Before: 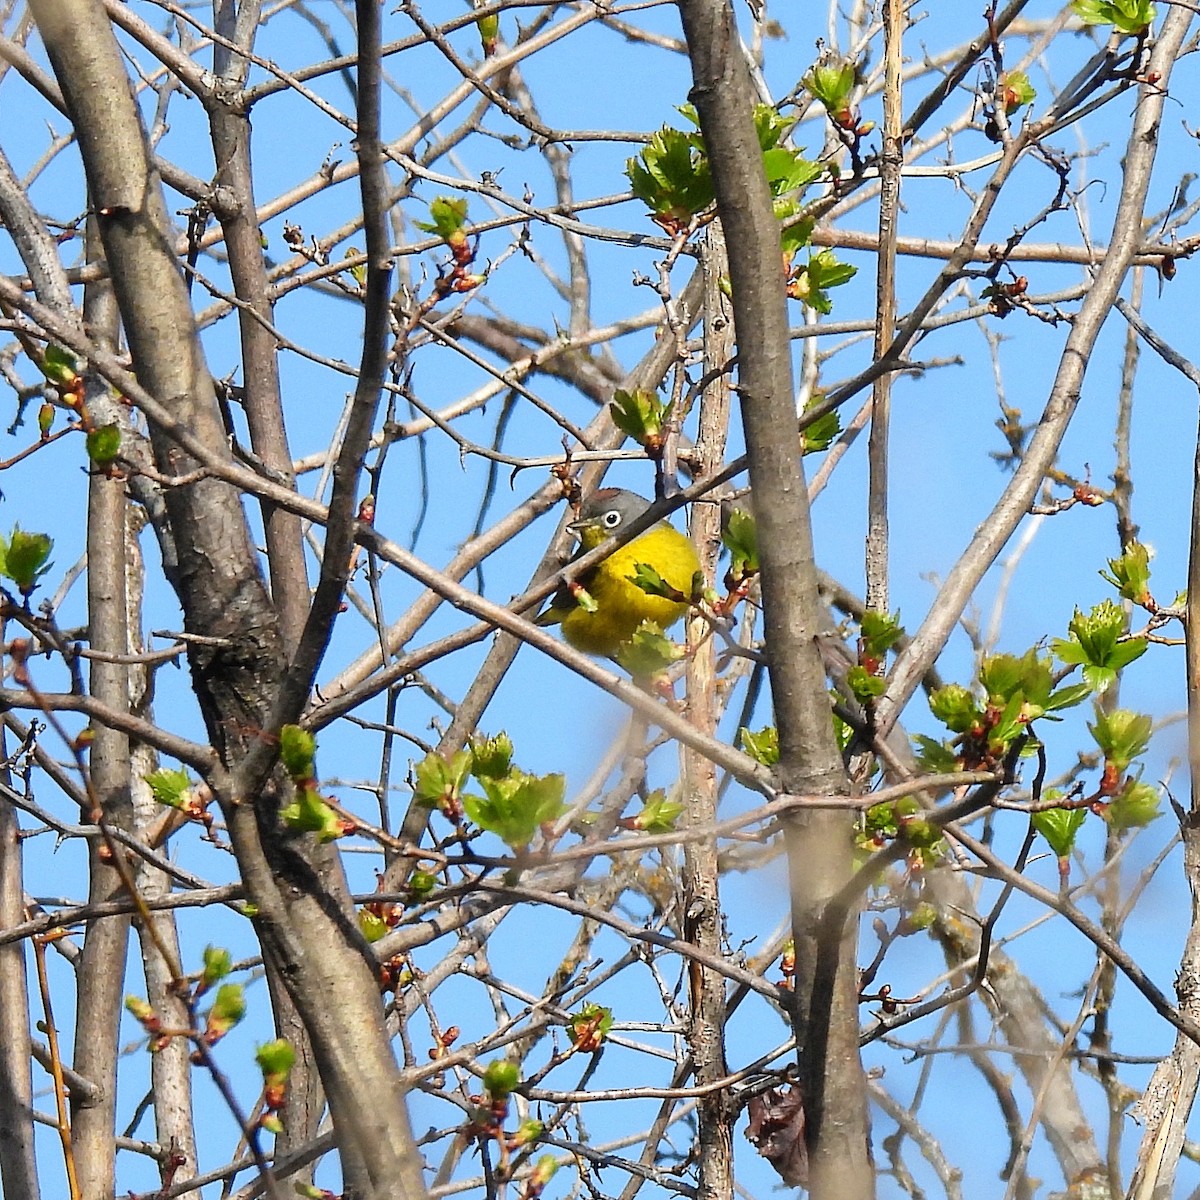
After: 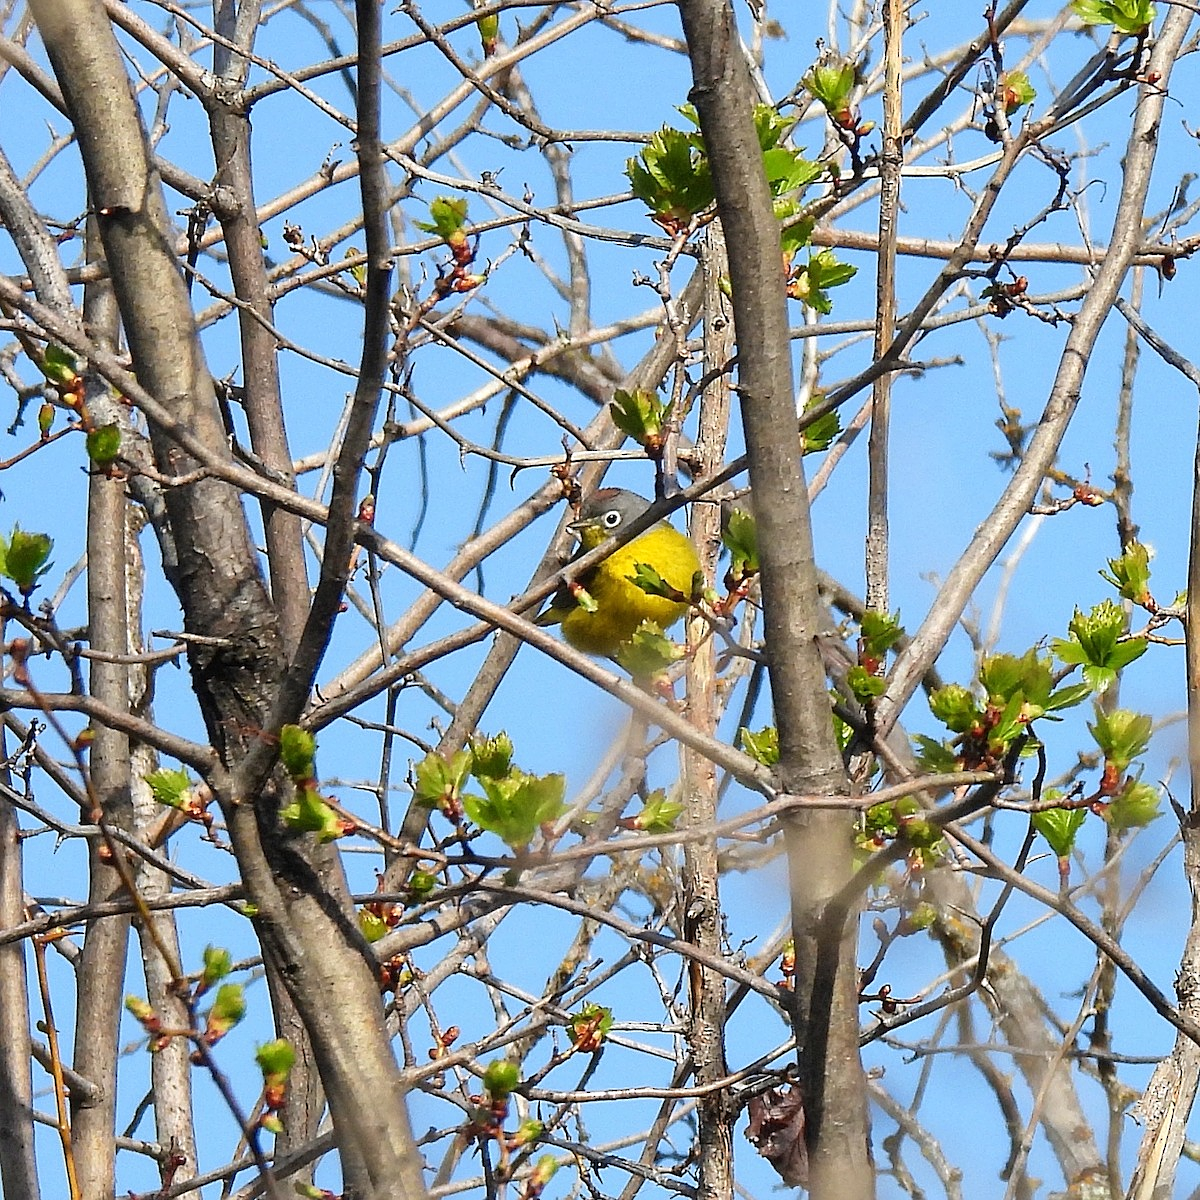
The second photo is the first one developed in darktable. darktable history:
sharpen: radius 1.314, amount 0.304, threshold 0.005
